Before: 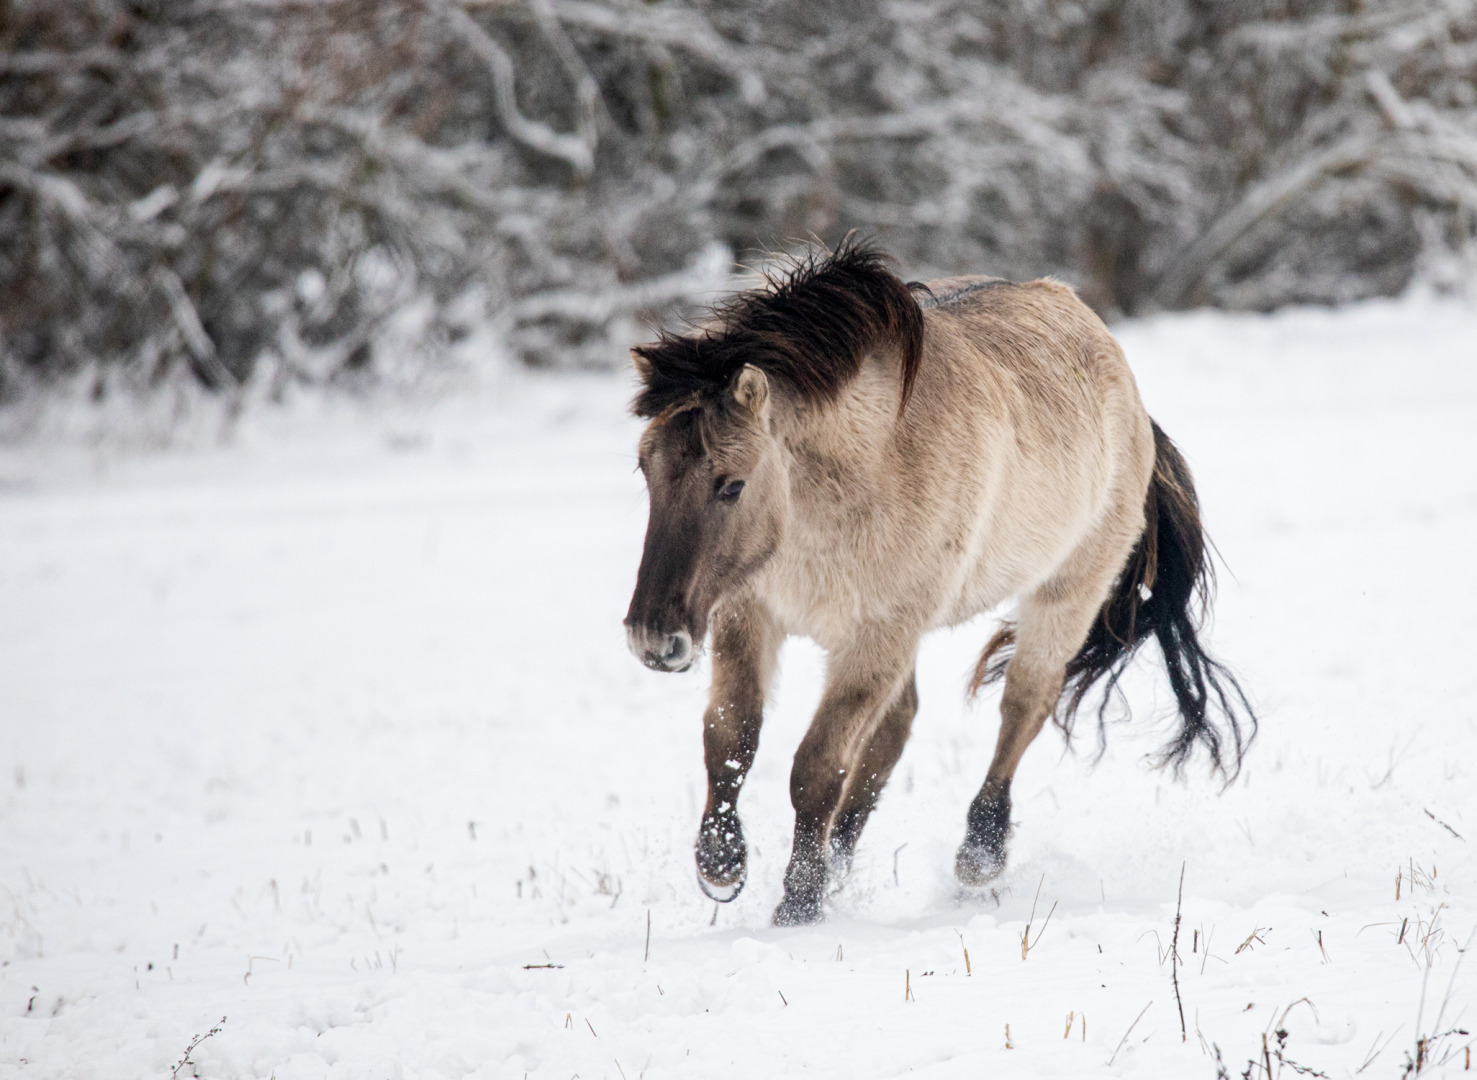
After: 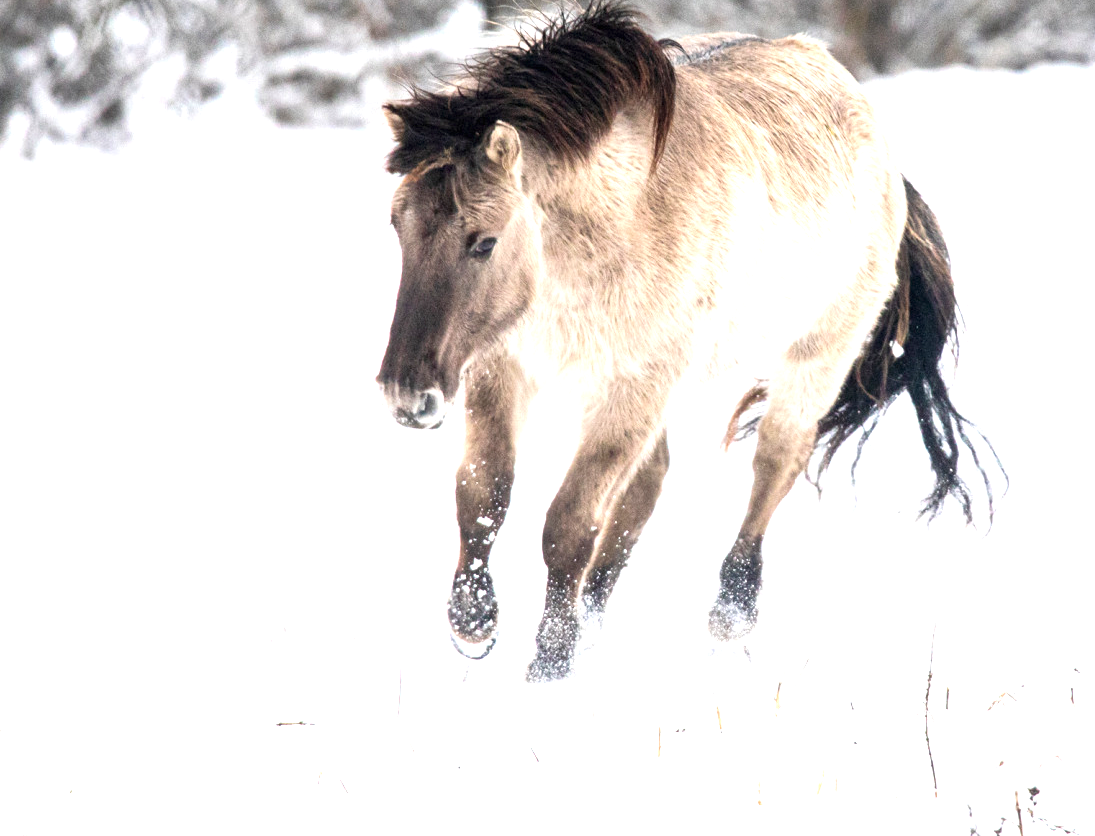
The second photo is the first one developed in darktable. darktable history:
crop: left 16.843%, top 22.527%, right 8.987%
exposure: black level correction 0, exposure 1.2 EV, compensate highlight preservation false
